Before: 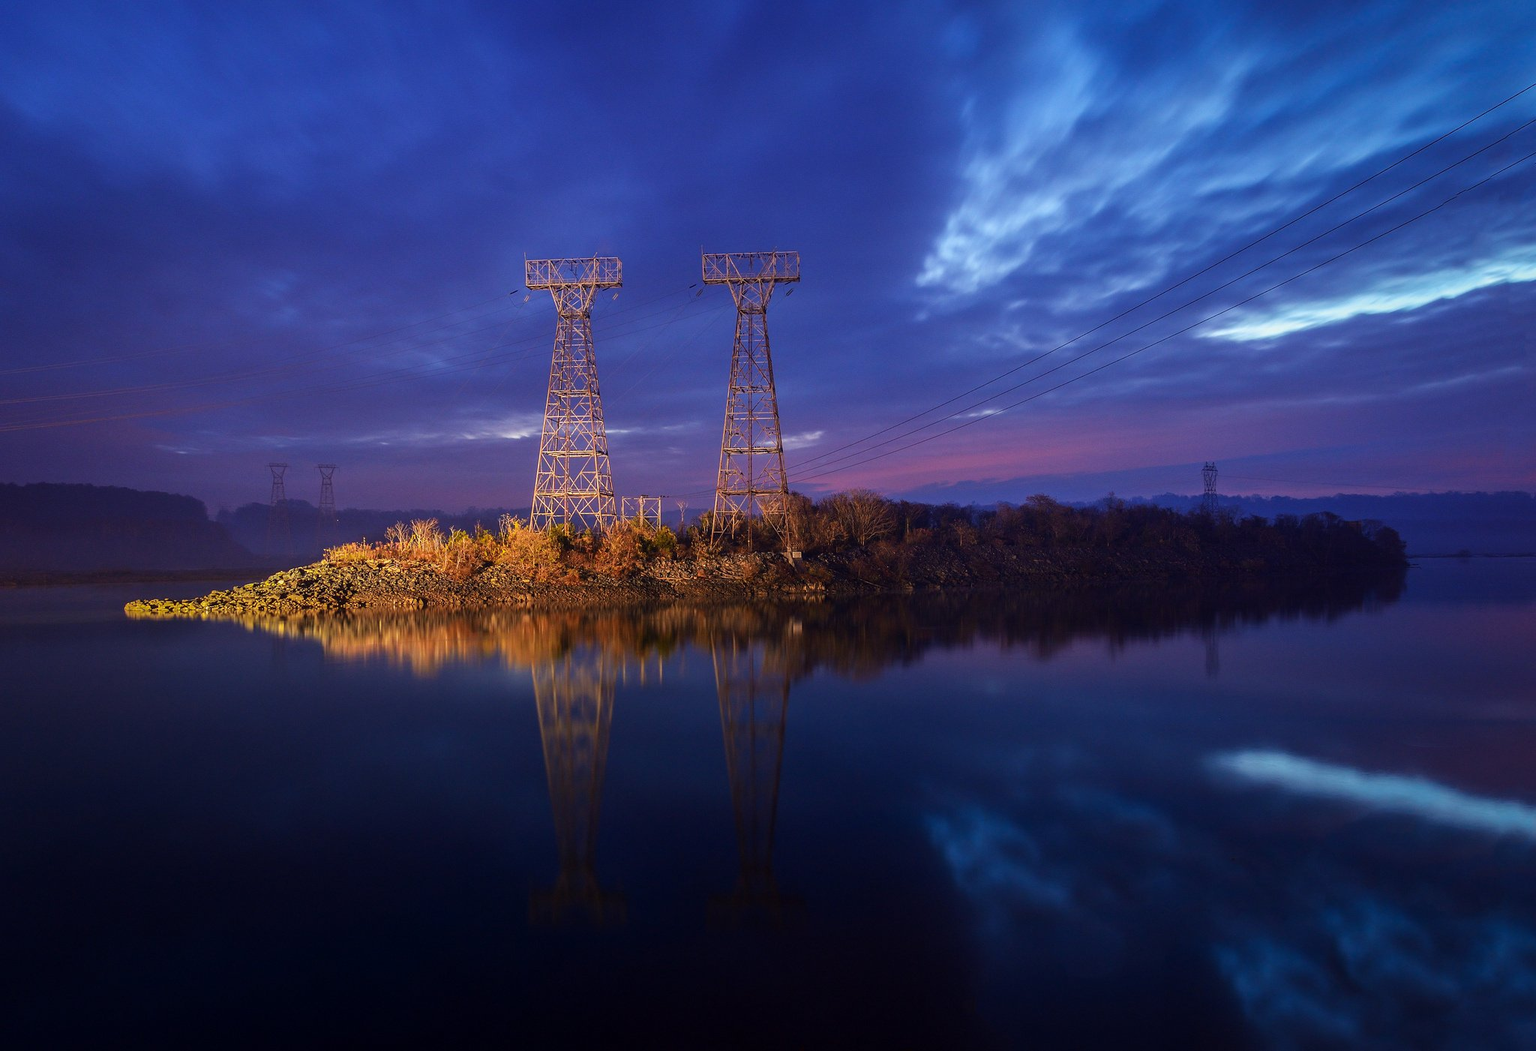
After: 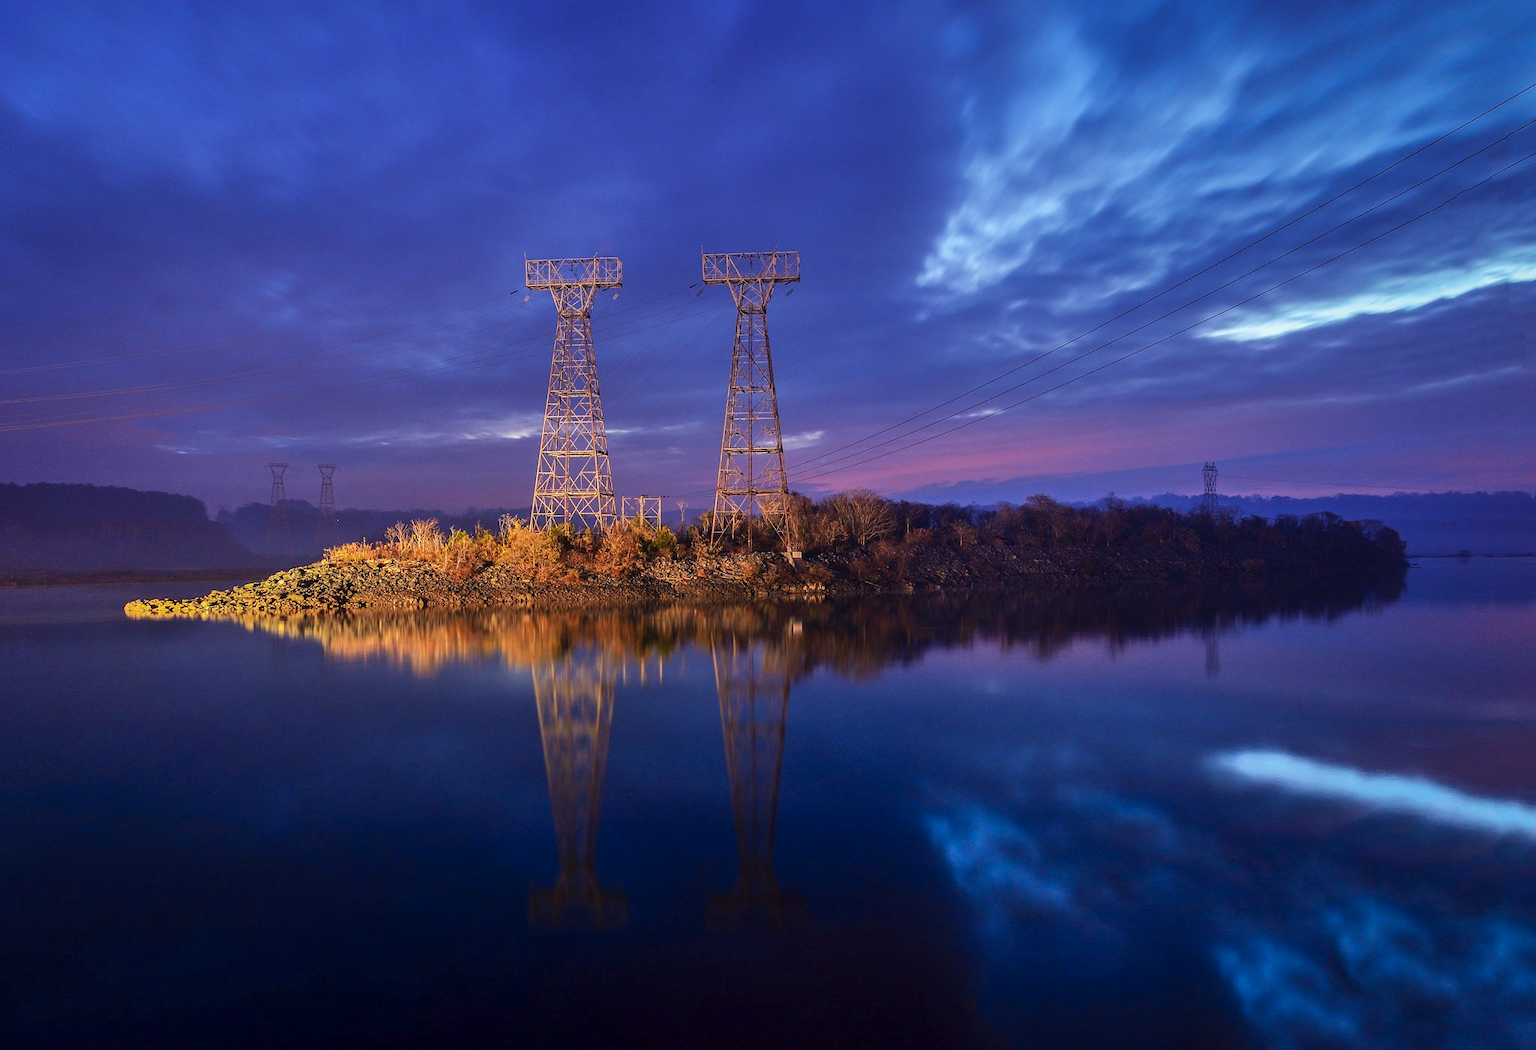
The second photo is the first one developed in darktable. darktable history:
shadows and highlights: shadows 49.17, highlights -42.24, soften with gaussian
